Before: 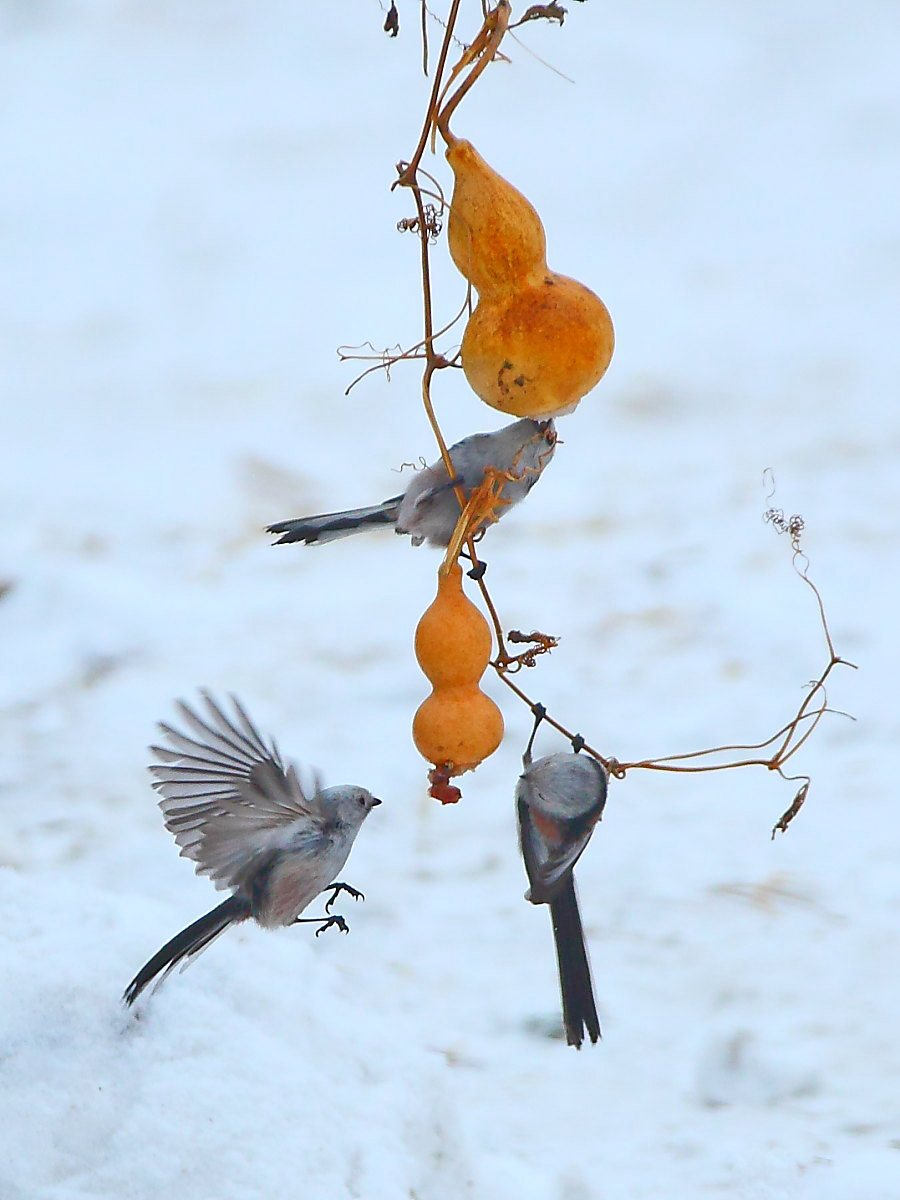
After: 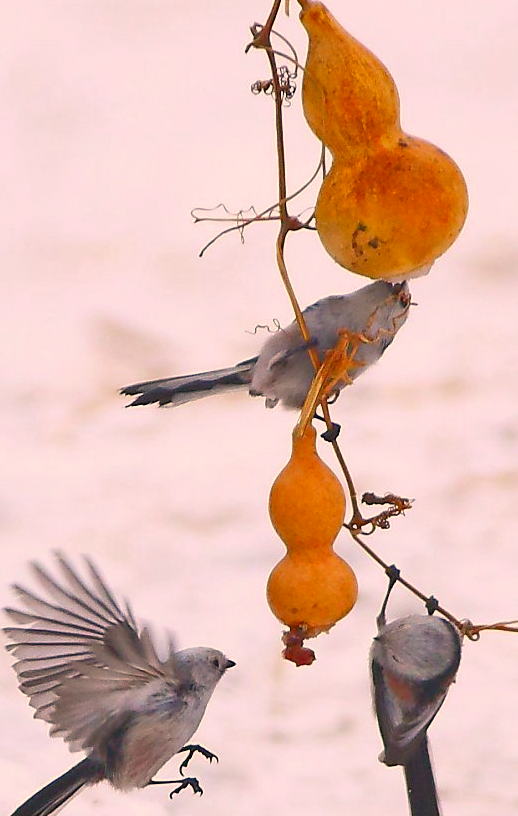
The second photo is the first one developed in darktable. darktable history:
color correction: highlights a* 17.49, highlights b* 18.65
crop: left 16.23%, top 11.515%, right 26.184%, bottom 20.472%
